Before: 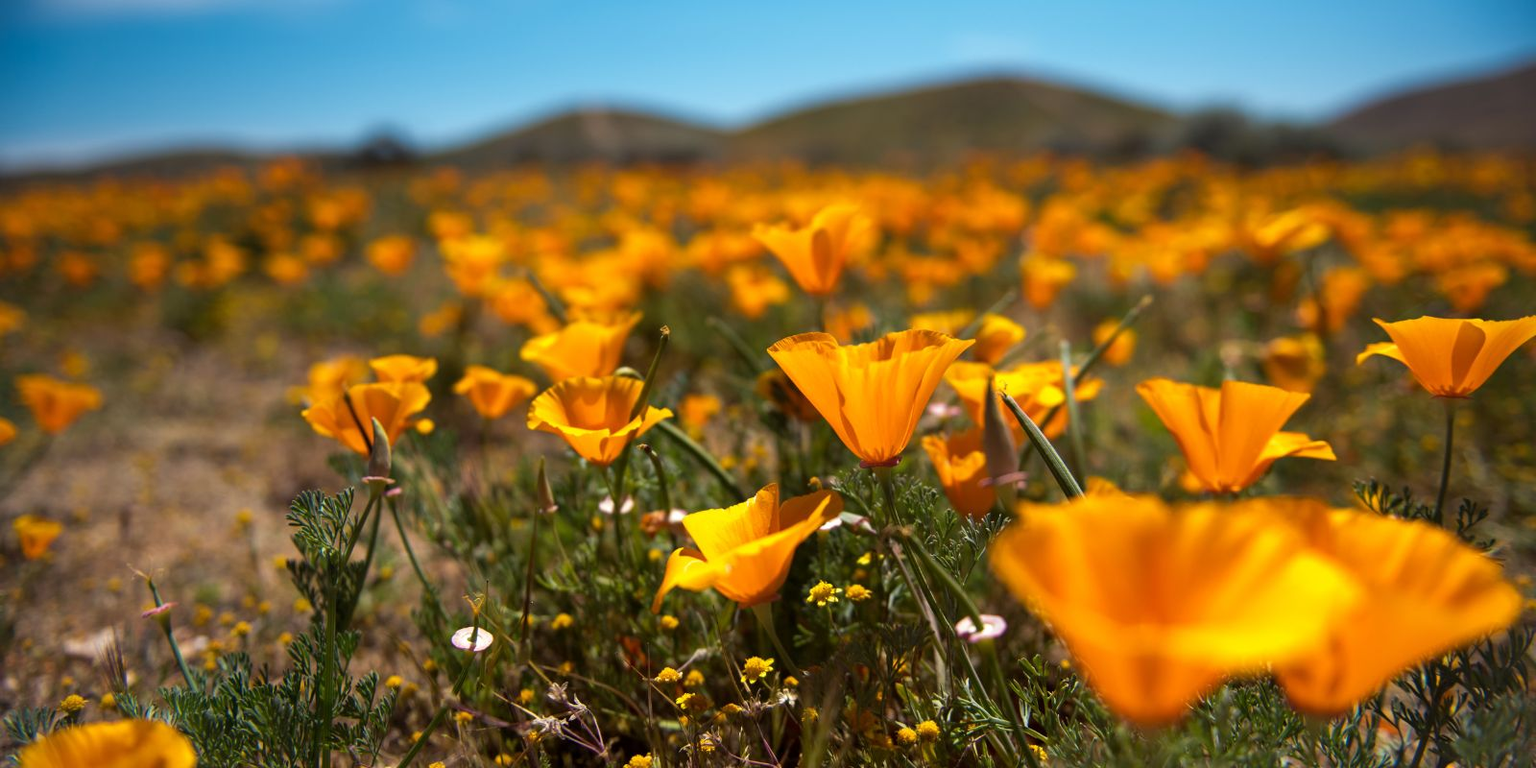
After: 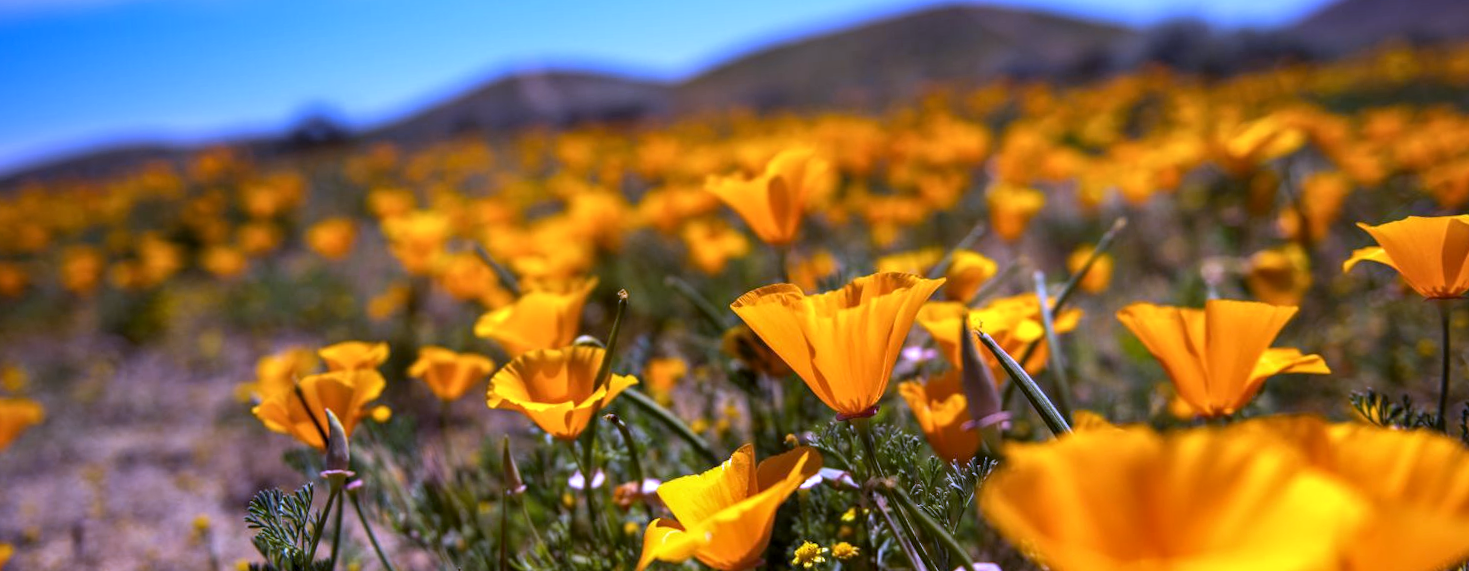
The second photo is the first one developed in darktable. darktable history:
white balance: red 0.98, blue 1.61
local contrast: detail 130%
crop: left 0.387%, top 5.469%, bottom 19.809%
rotate and perspective: rotation -4.57°, crop left 0.054, crop right 0.944, crop top 0.087, crop bottom 0.914
